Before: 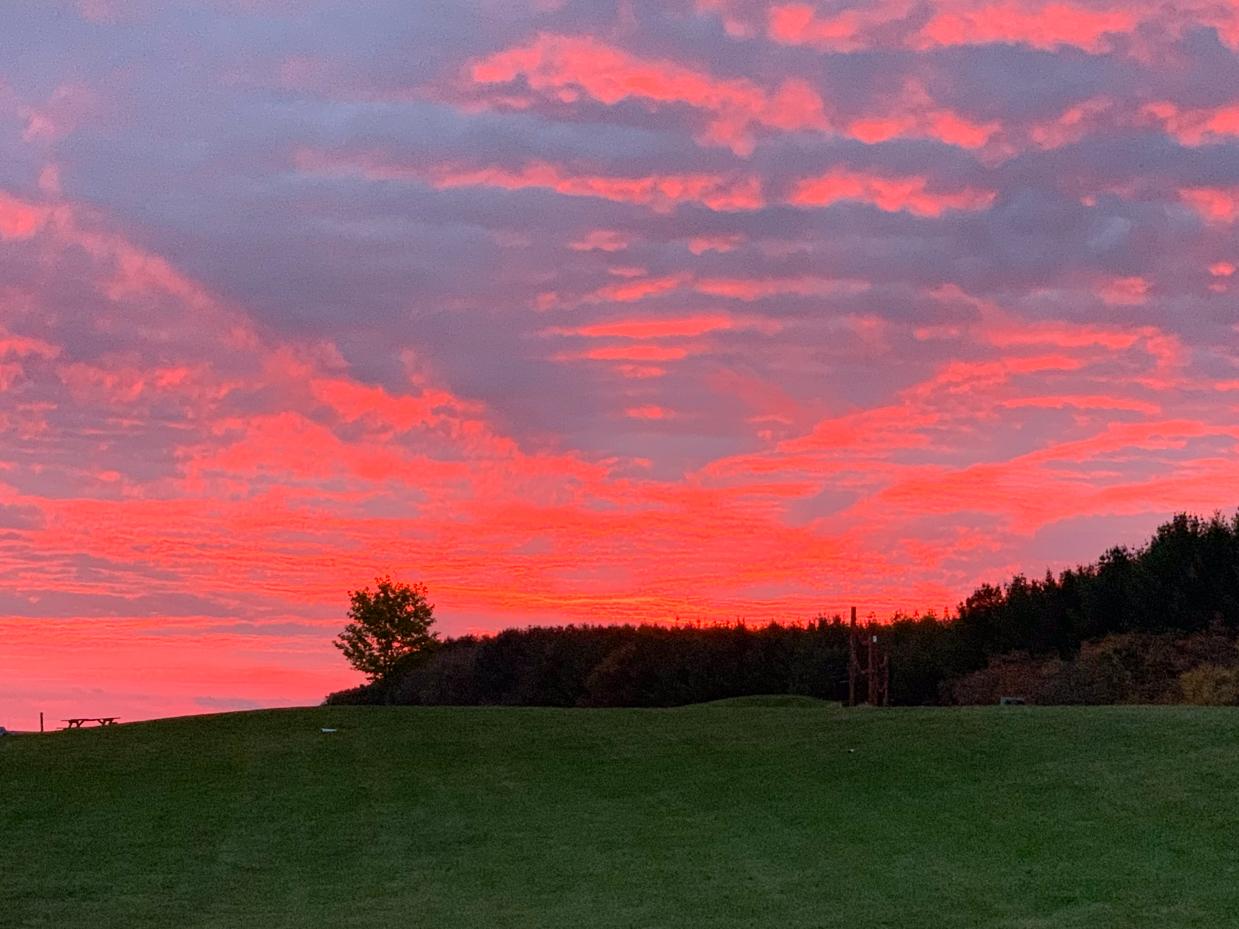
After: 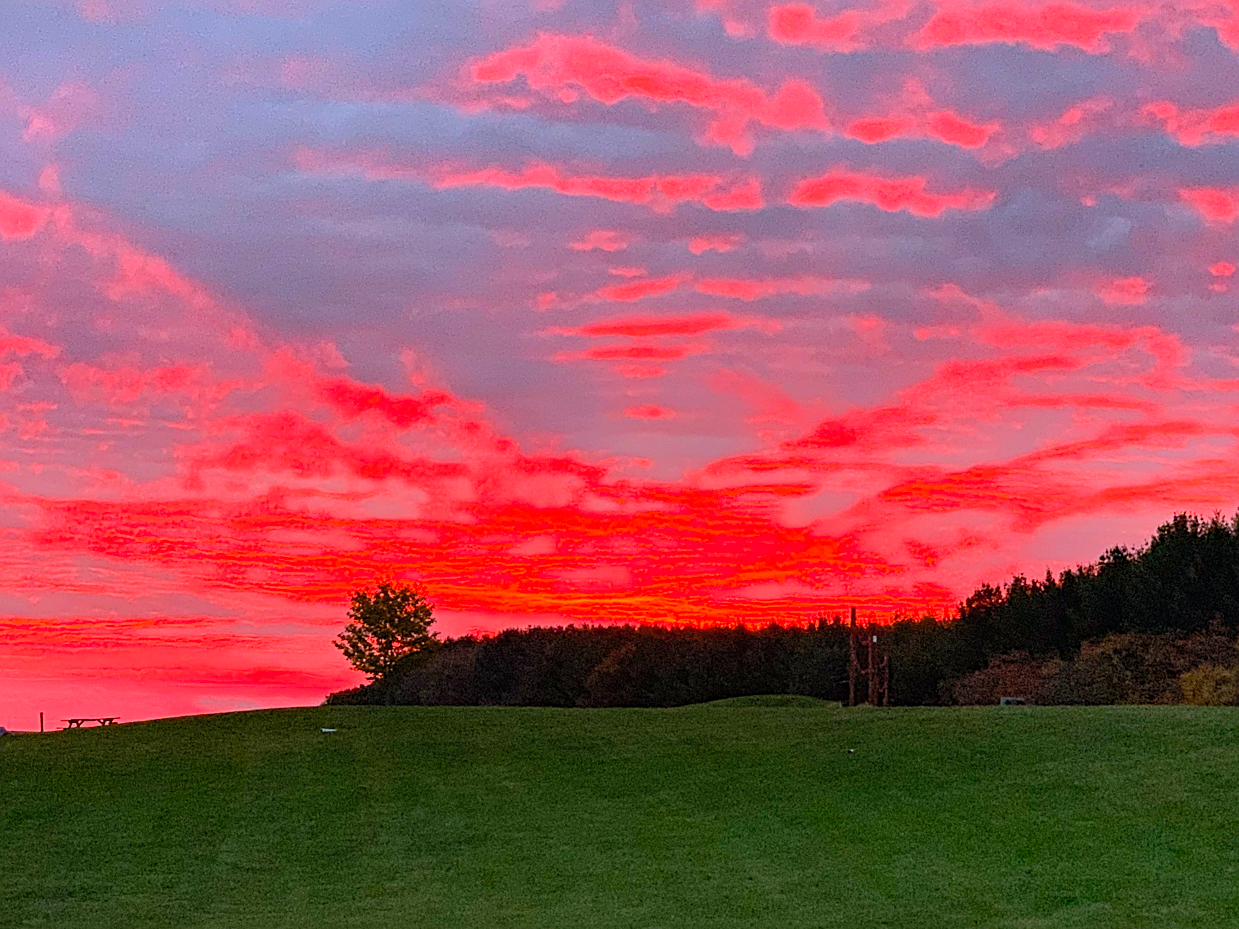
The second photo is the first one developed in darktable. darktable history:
sharpen: on, module defaults
color balance rgb: shadows lift › chroma 3.698%, shadows lift › hue 89.41°, perceptual saturation grading › global saturation 19.949%
haze removal: compatibility mode true, adaptive false
contrast brightness saturation: brightness 0.09, saturation 0.191
